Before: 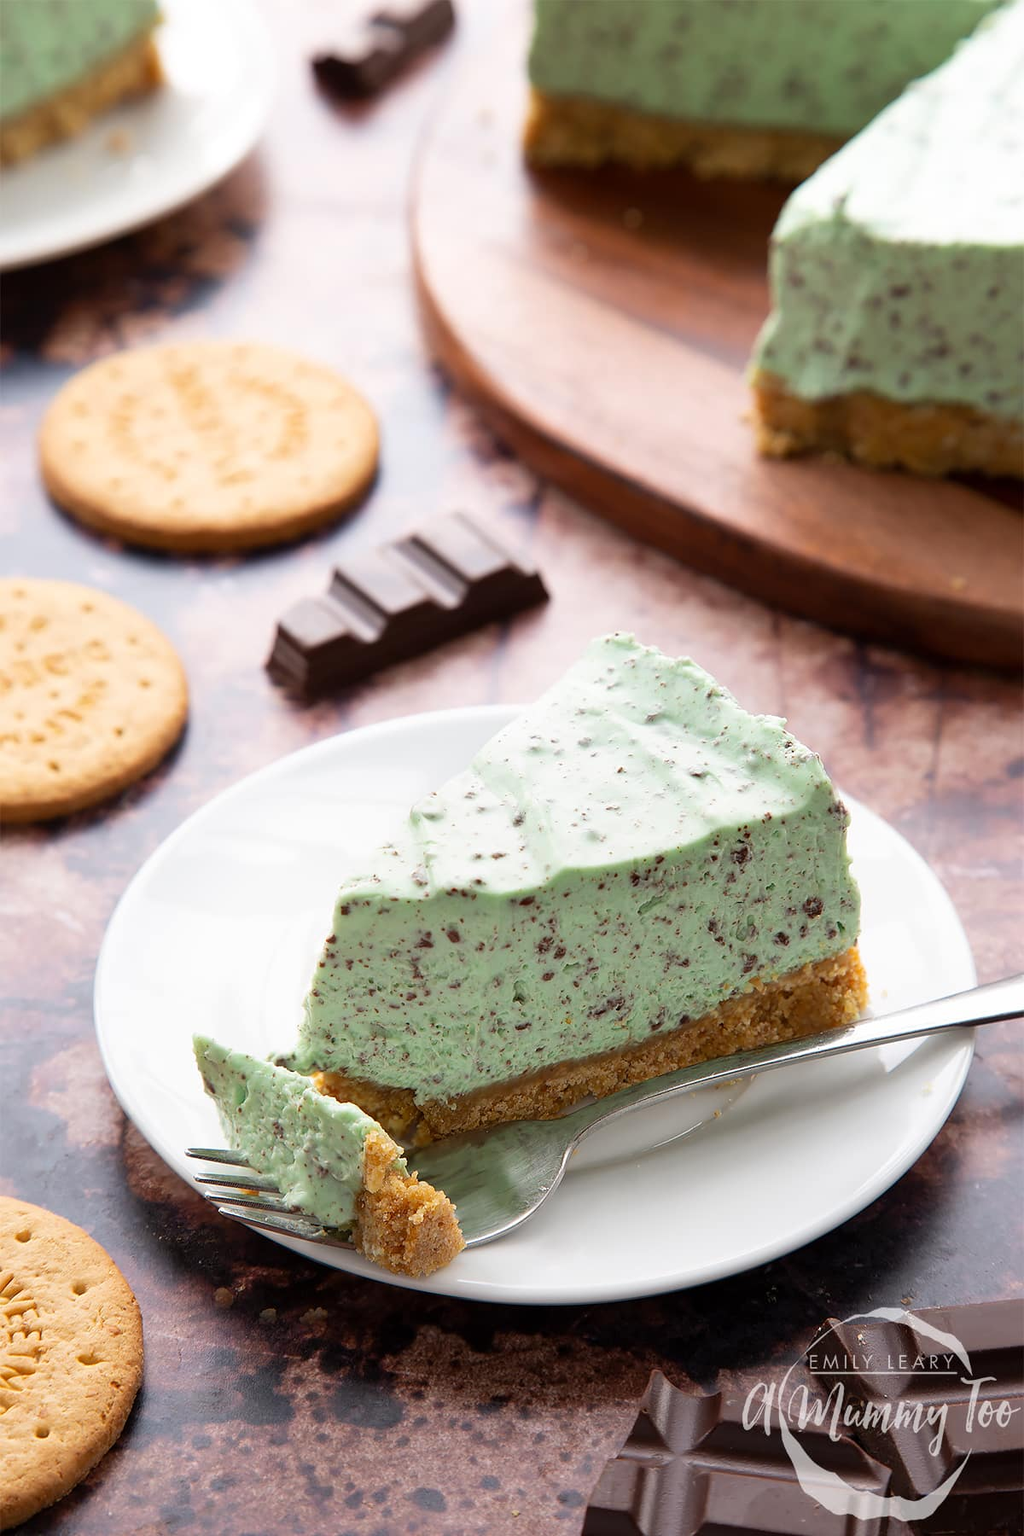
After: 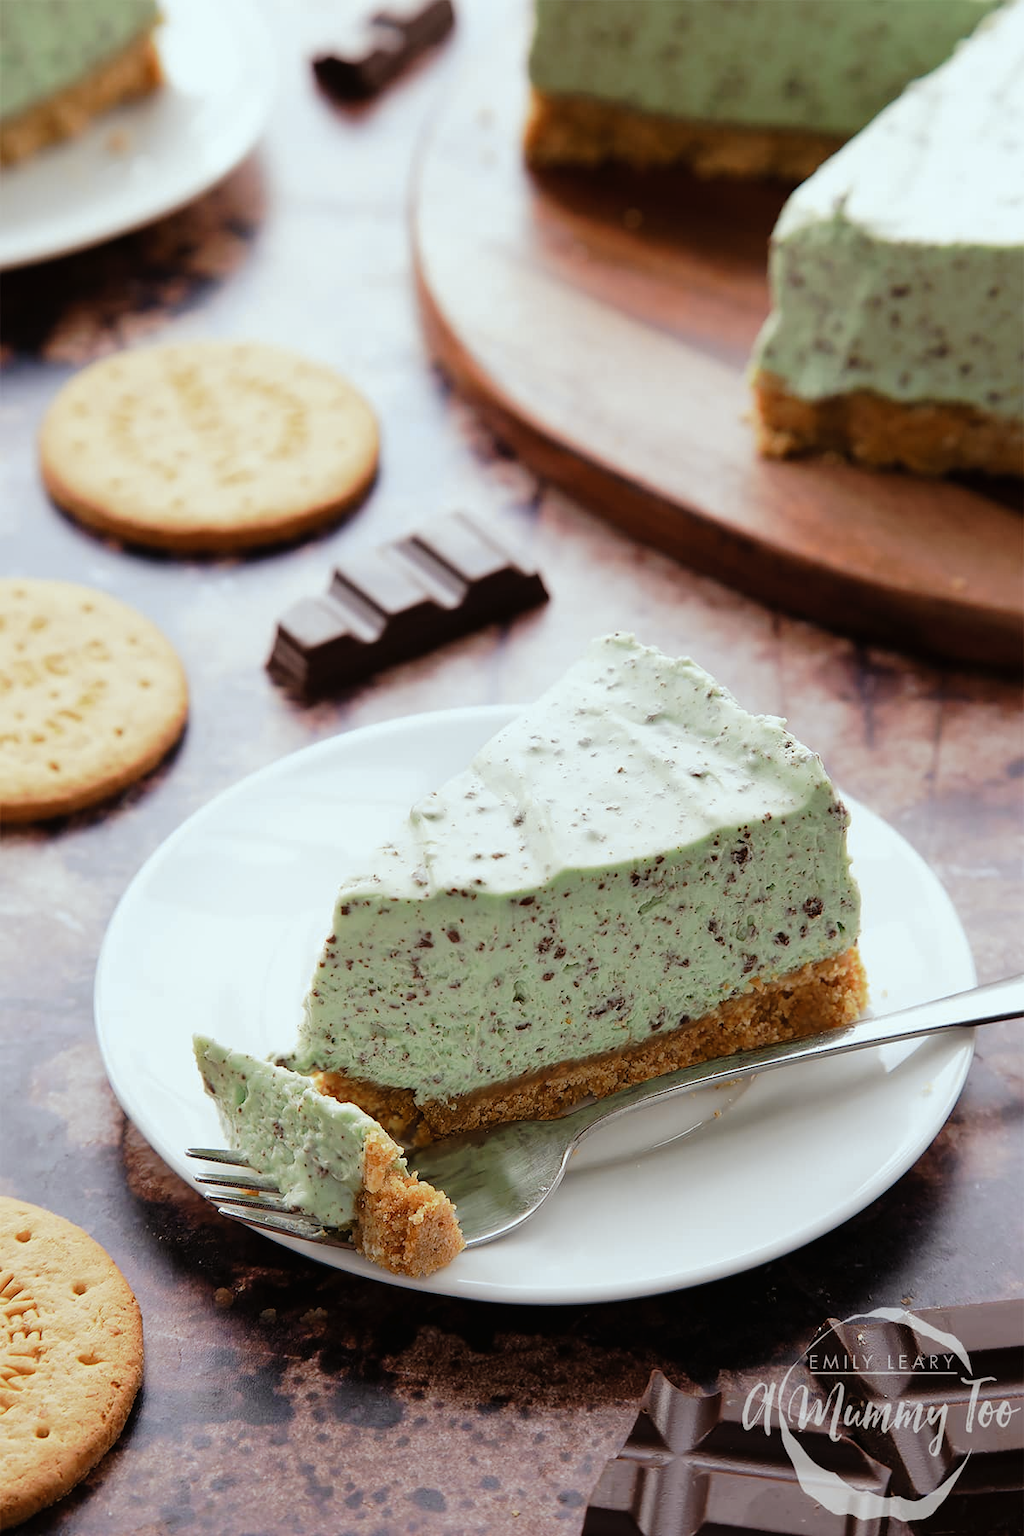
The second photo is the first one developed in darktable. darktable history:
tone curve: curves: ch0 [(0, 0) (0.003, 0.008) (0.011, 0.01) (0.025, 0.012) (0.044, 0.023) (0.069, 0.033) (0.1, 0.046) (0.136, 0.075) (0.177, 0.116) (0.224, 0.171) (0.277, 0.235) (0.335, 0.312) (0.399, 0.397) (0.468, 0.466) (0.543, 0.54) (0.623, 0.62) (0.709, 0.701) (0.801, 0.782) (0.898, 0.877) (1, 1)], preserve colors none
color look up table: target L [73.44, 92.12, 85.28, 81.73, 61.02, 64.39, 72.19, 69.07, 65.48, 58.61, 51.54, 42.56, 42.4, 13.19, 201.38, 75.74, 54.6, 66.88, 60.35, 61.55, 63.71, 47.83, 40.37, 42.64, 24.14, 27.35, 15.42, 94.51, 76.51, 74.99, 68.63, 63.99, 63.15, 51.15, 54.58, 53.61, 49.41, 35.73, 35.76, 36.3, 33.17, 31.03, 12.36, 4.768, 86.5, 86.45, 66.26, 59, 28.56], target a [-5.622, -8.2, -32.96, -12.66, -54.6, -15.45, -51.22, -57.36, -23.81, -14.13, 7.15, -25.18, -33.29, -12.66, 0, 1.639, 23.73, 38.34, 27.36, 16.65, 55.1, 50.71, 31.53, 52.13, 12.46, 33.76, 22.62, -2.348, 13.9, 23.55, 12.8, -0.318, 24.55, 55.81, 55.02, 19.67, 55.09, 0.484, 27.43, 41.15, 19.02, 29.83, 19.35, 5.292, -46.71, -15.28, -3.948, -21.11, -3.713], target b [48.55, 9.738, 27.87, 43.81, 44, 46.96, 19.24, 38.17, 40.83, 14.62, 41.36, 35.05, 23.44, 16.2, -0.001, 46.08, 42.73, 33.73, 49.7, 15.19, -0.078, 5.73, 38.27, 36.43, 27.79, 23.18, 10.06, -8.099, -10.75, -30.9, -24.65, 1.068, -44.96, -44.41, -25.42, -80.41, -65.9, 0.596, -17.64, -42.76, -56.11, -72.31, -34.16, -11.01, -1.642, -11.15, -47.65, -27.1, -21.1], num patches 49
